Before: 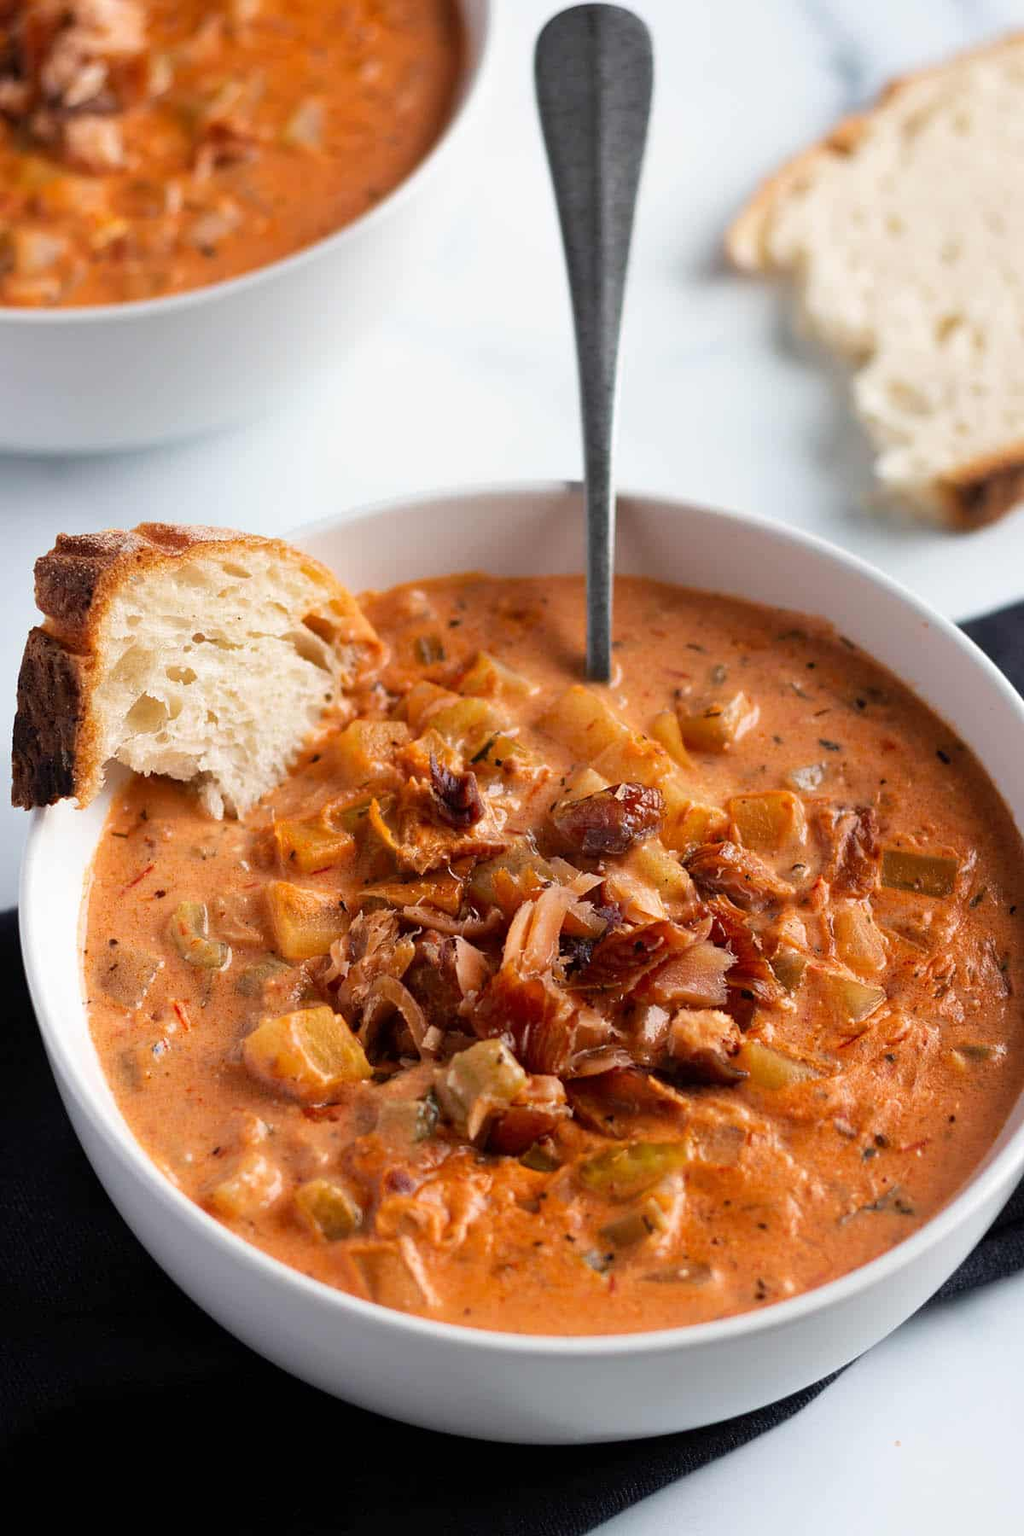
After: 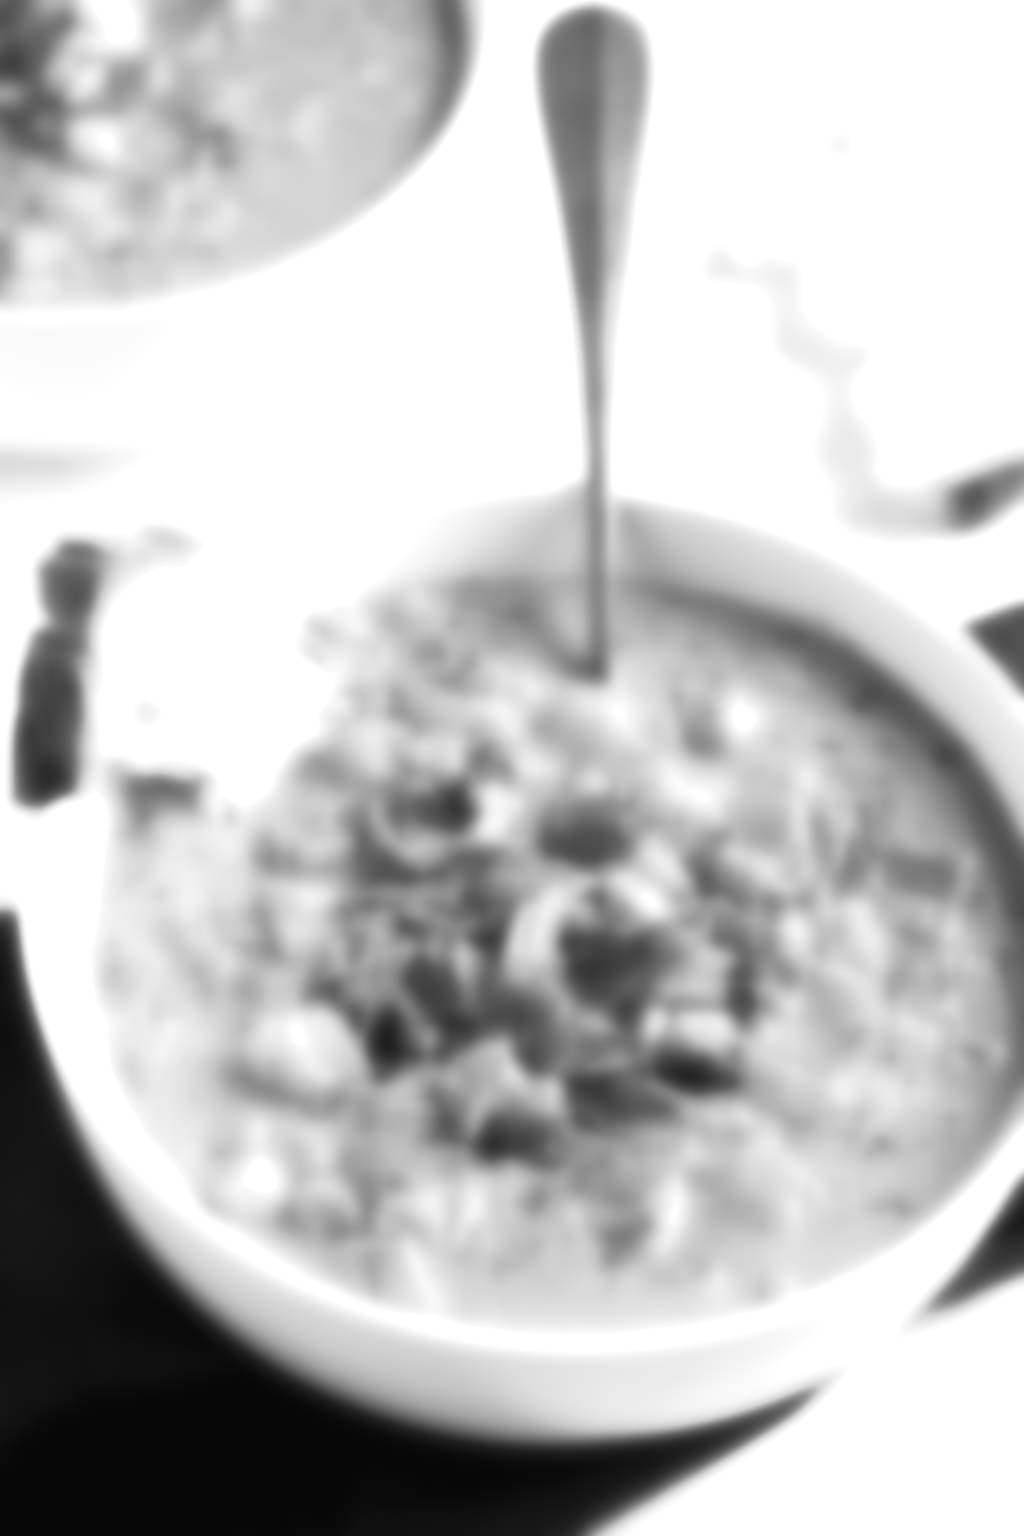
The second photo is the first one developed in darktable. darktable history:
lowpass: on, module defaults
shadows and highlights: shadows 0, highlights 40
monochrome: on, module defaults
exposure: black level correction 0, exposure 1.2 EV, compensate exposure bias true, compensate highlight preservation false
